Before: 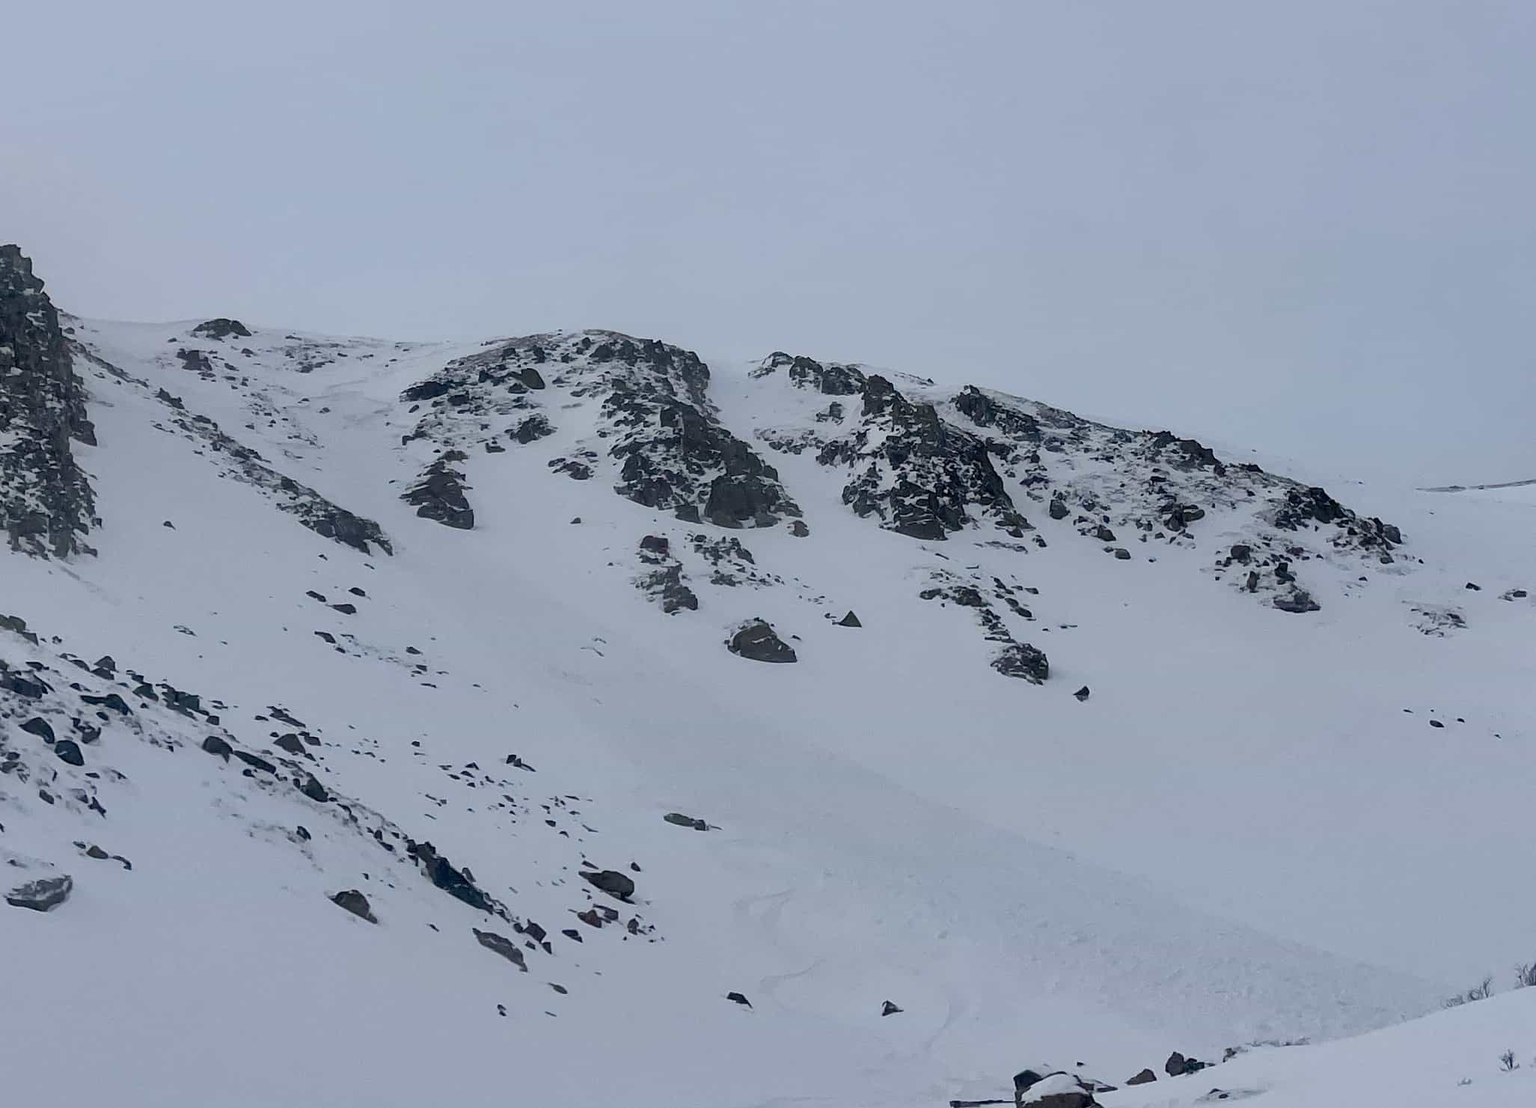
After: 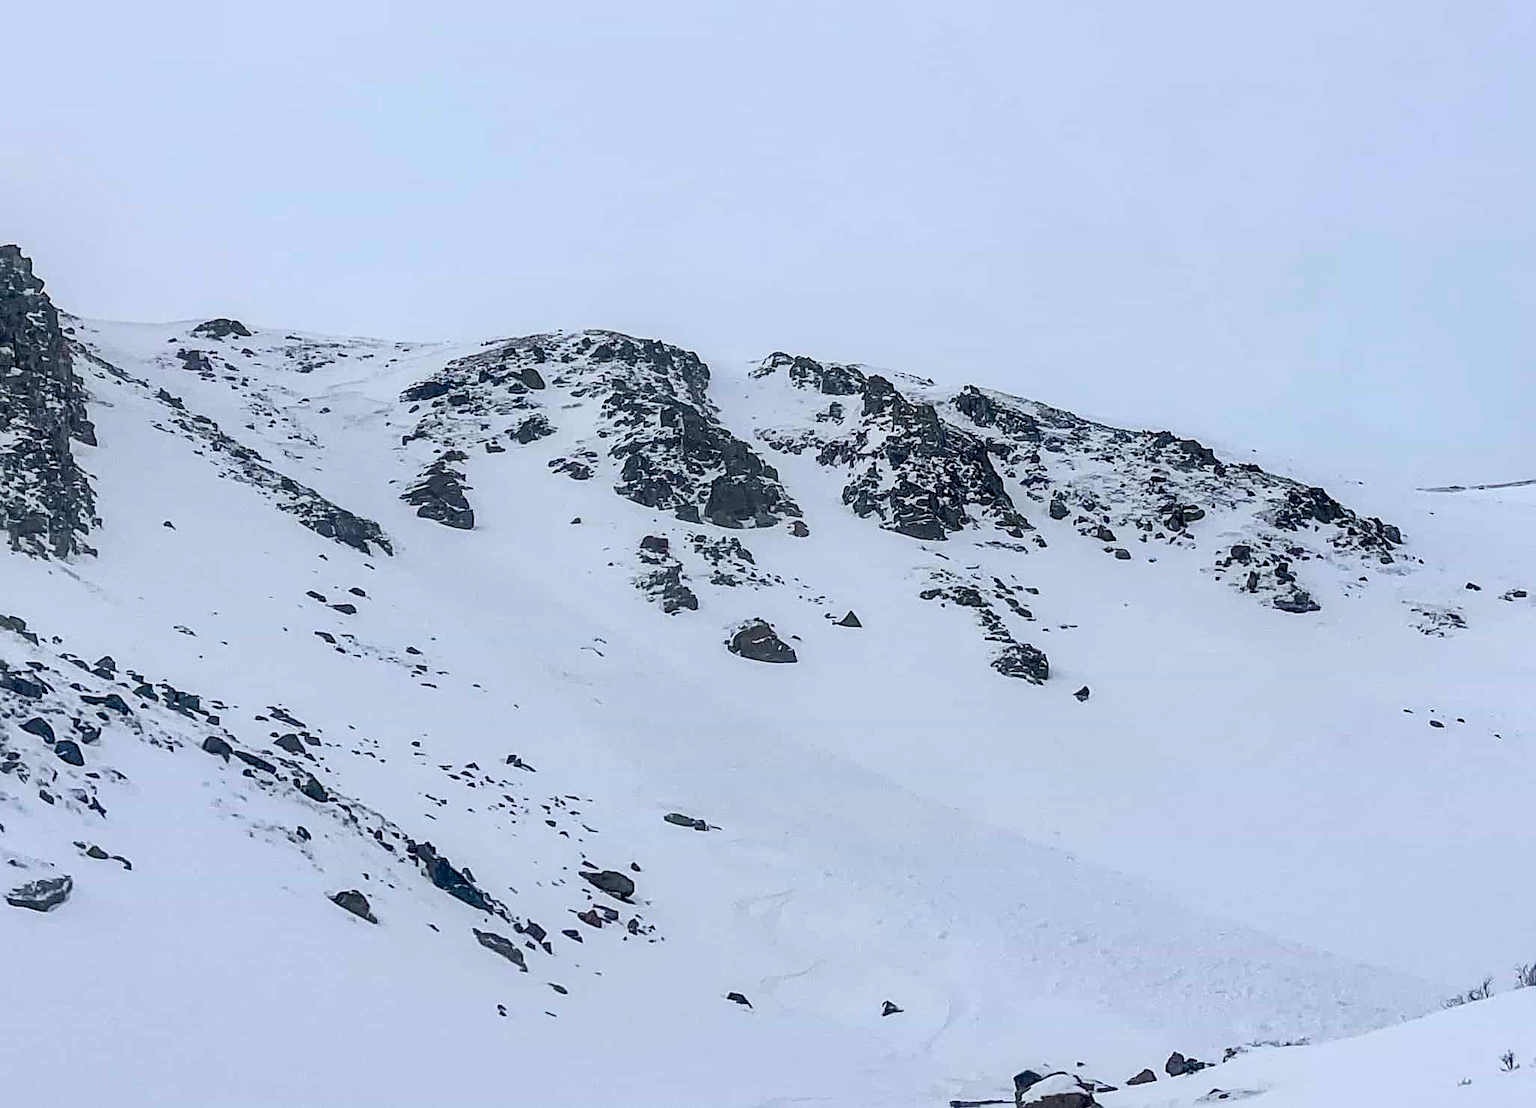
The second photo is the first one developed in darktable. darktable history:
contrast brightness saturation: contrast 0.243, brightness 0.244, saturation 0.379
sharpen: radius 3.128
local contrast: detail 130%
